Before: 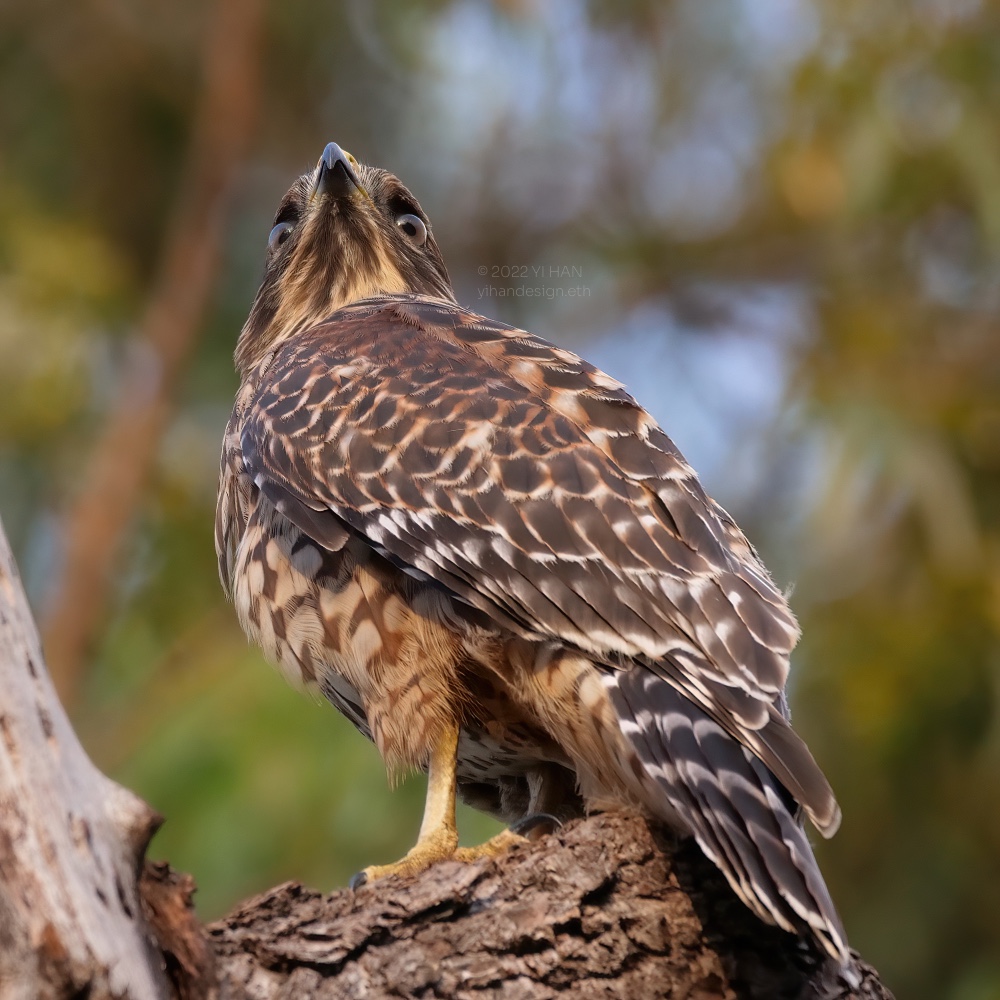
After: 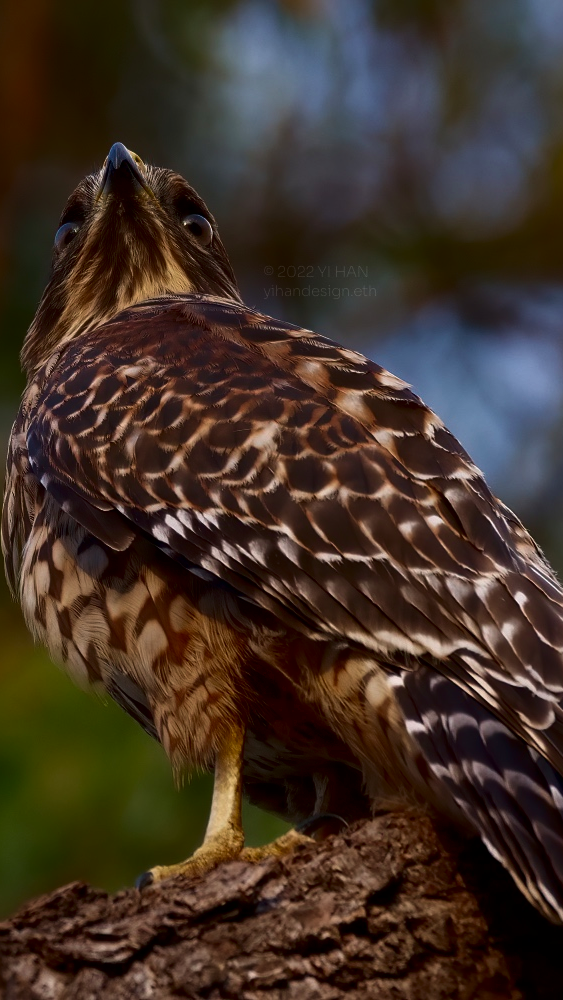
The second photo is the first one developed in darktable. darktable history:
crop: left 21.43%, right 22.261%
contrast brightness saturation: brightness -0.514
velvia: on, module defaults
